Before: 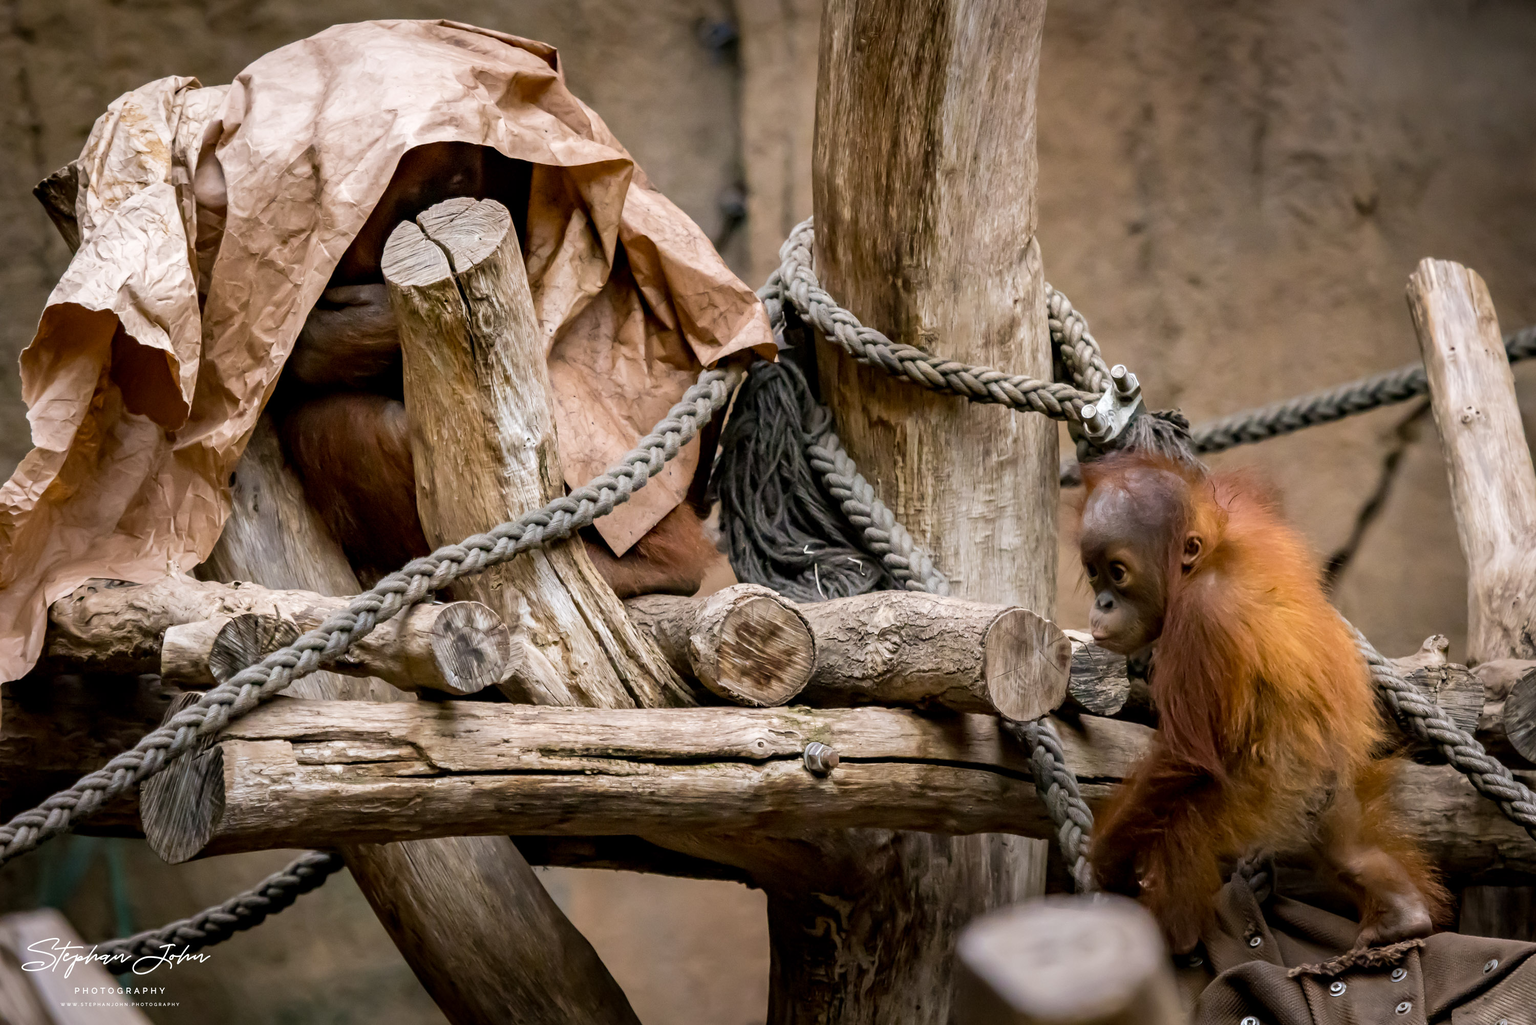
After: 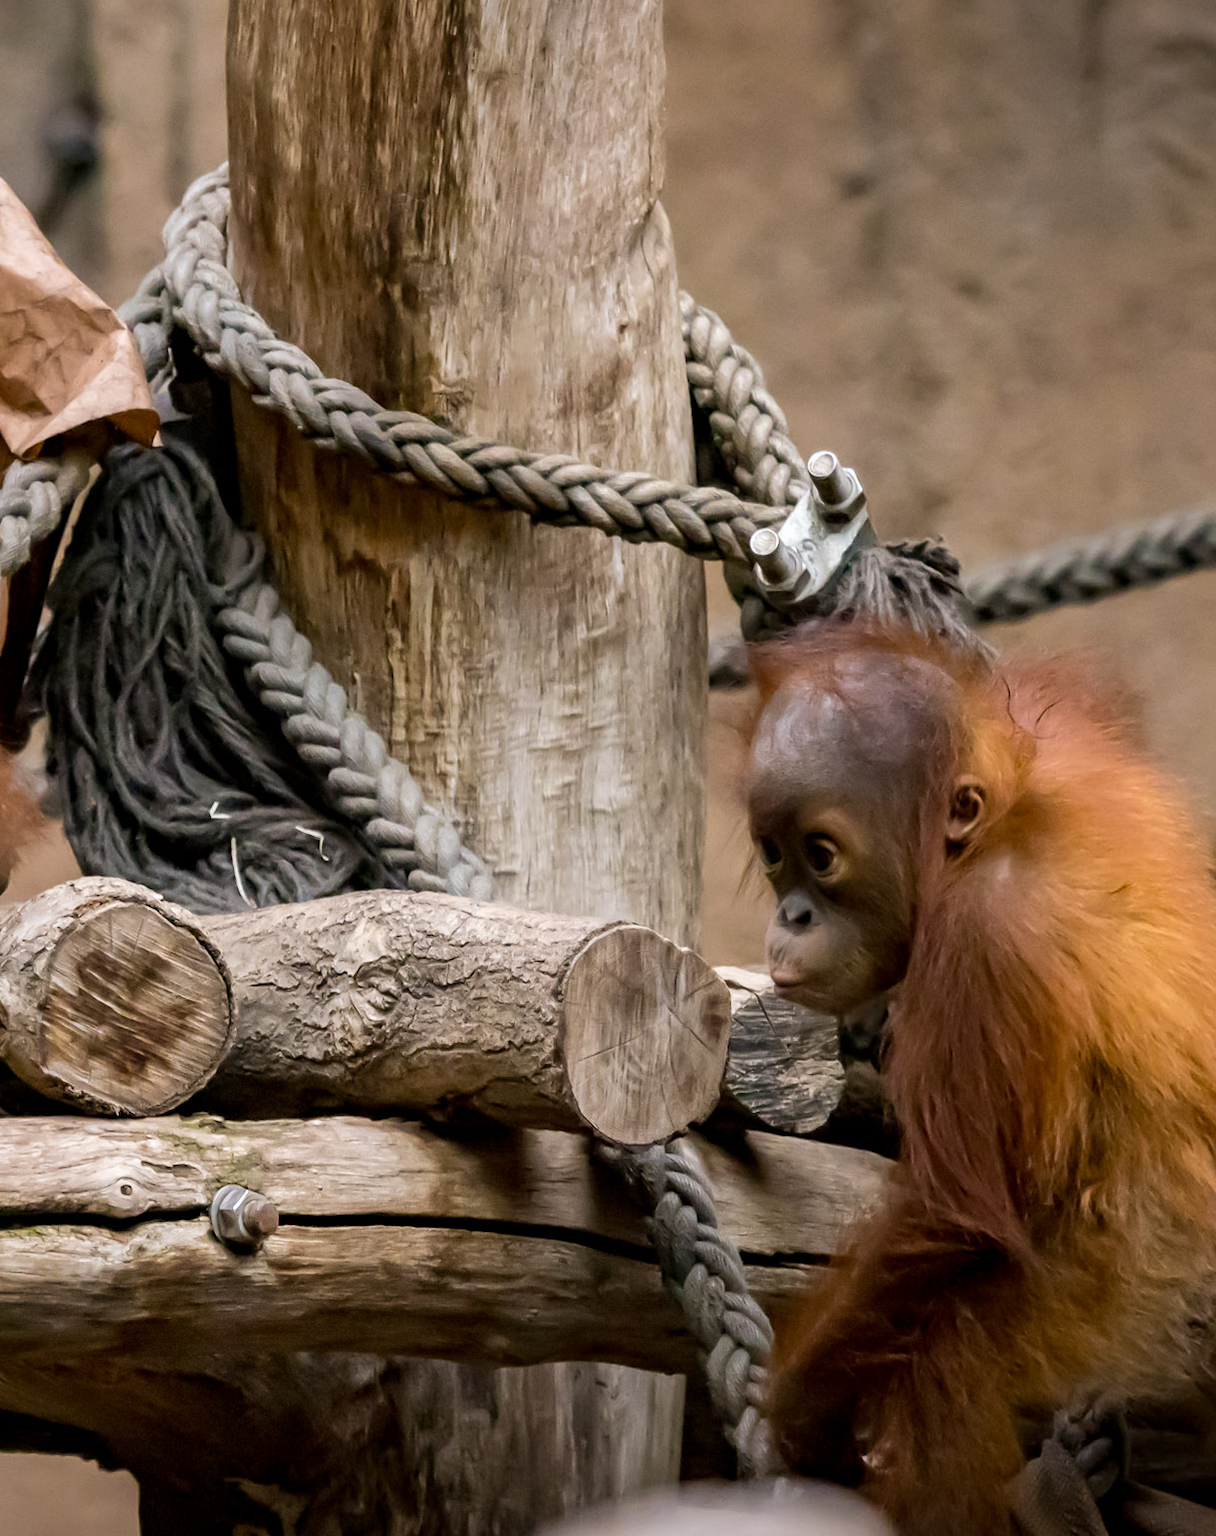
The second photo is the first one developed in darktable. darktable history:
crop: left 45.313%, top 12.958%, right 13.975%, bottom 9.975%
